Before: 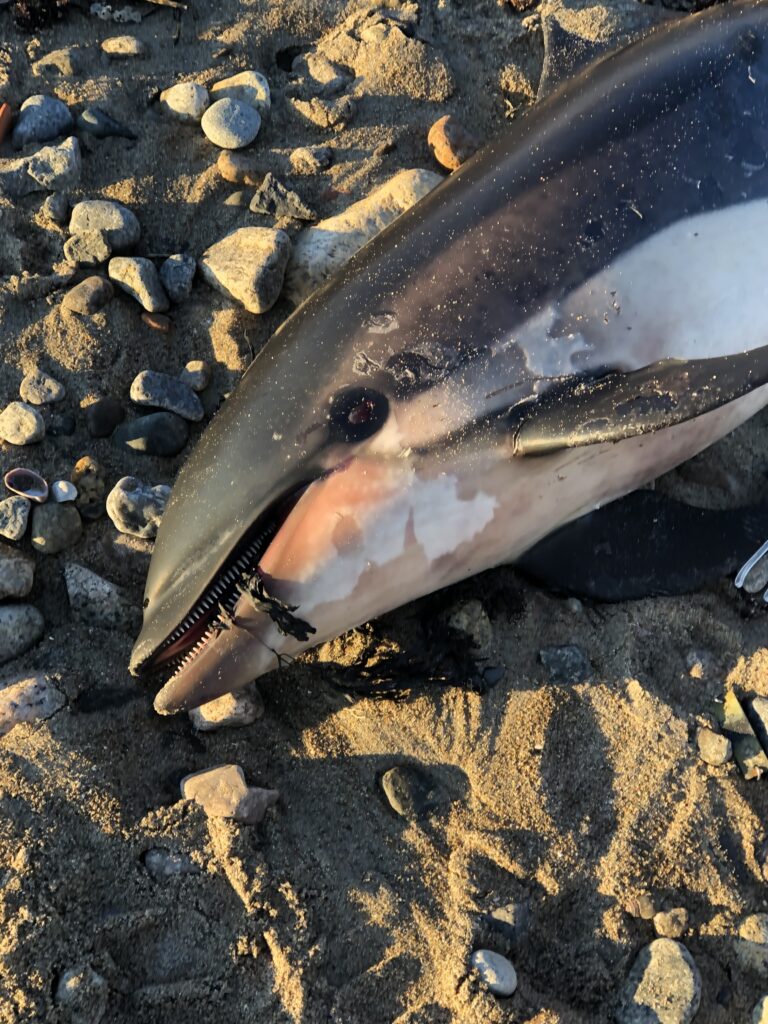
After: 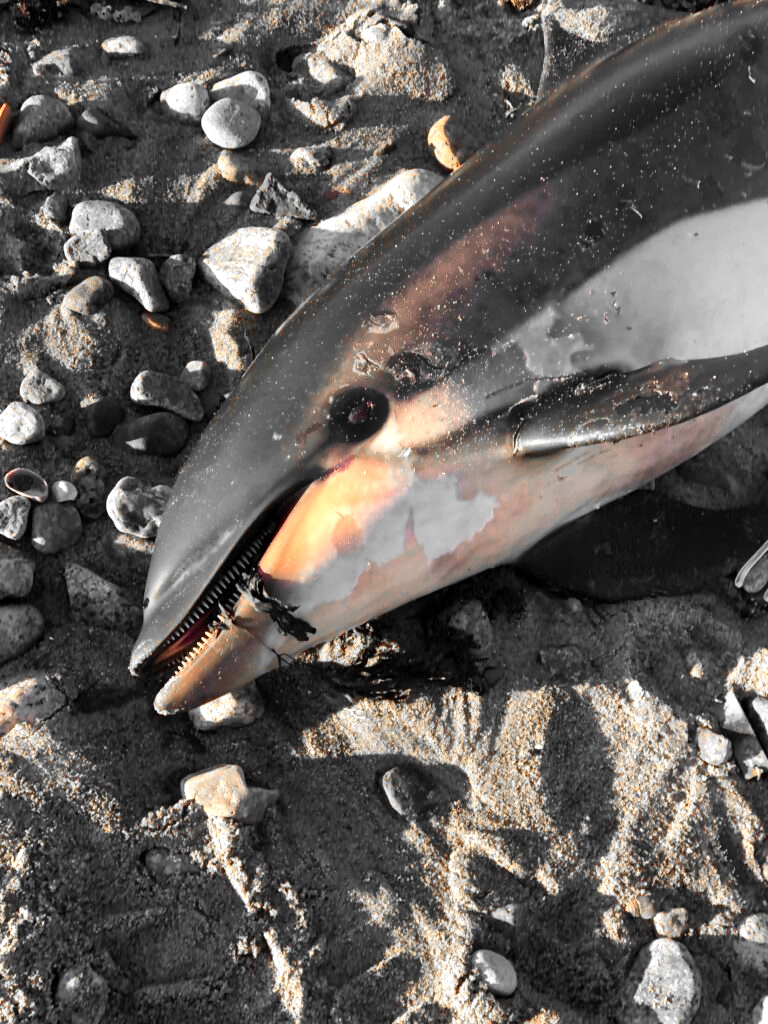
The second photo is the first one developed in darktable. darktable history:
exposure: exposure 0.201 EV, compensate highlight preservation false
color balance rgb: perceptual saturation grading › global saturation 17.421%, global vibrance 20%
color zones: curves: ch0 [(0, 0.65) (0.096, 0.644) (0.221, 0.539) (0.429, 0.5) (0.571, 0.5) (0.714, 0.5) (0.857, 0.5) (1, 0.65)]; ch1 [(0, 0.5) (0.143, 0.5) (0.257, -0.002) (0.429, 0.04) (0.571, -0.001) (0.714, -0.015) (0.857, 0.024) (1, 0.5)], mix 26.99%
